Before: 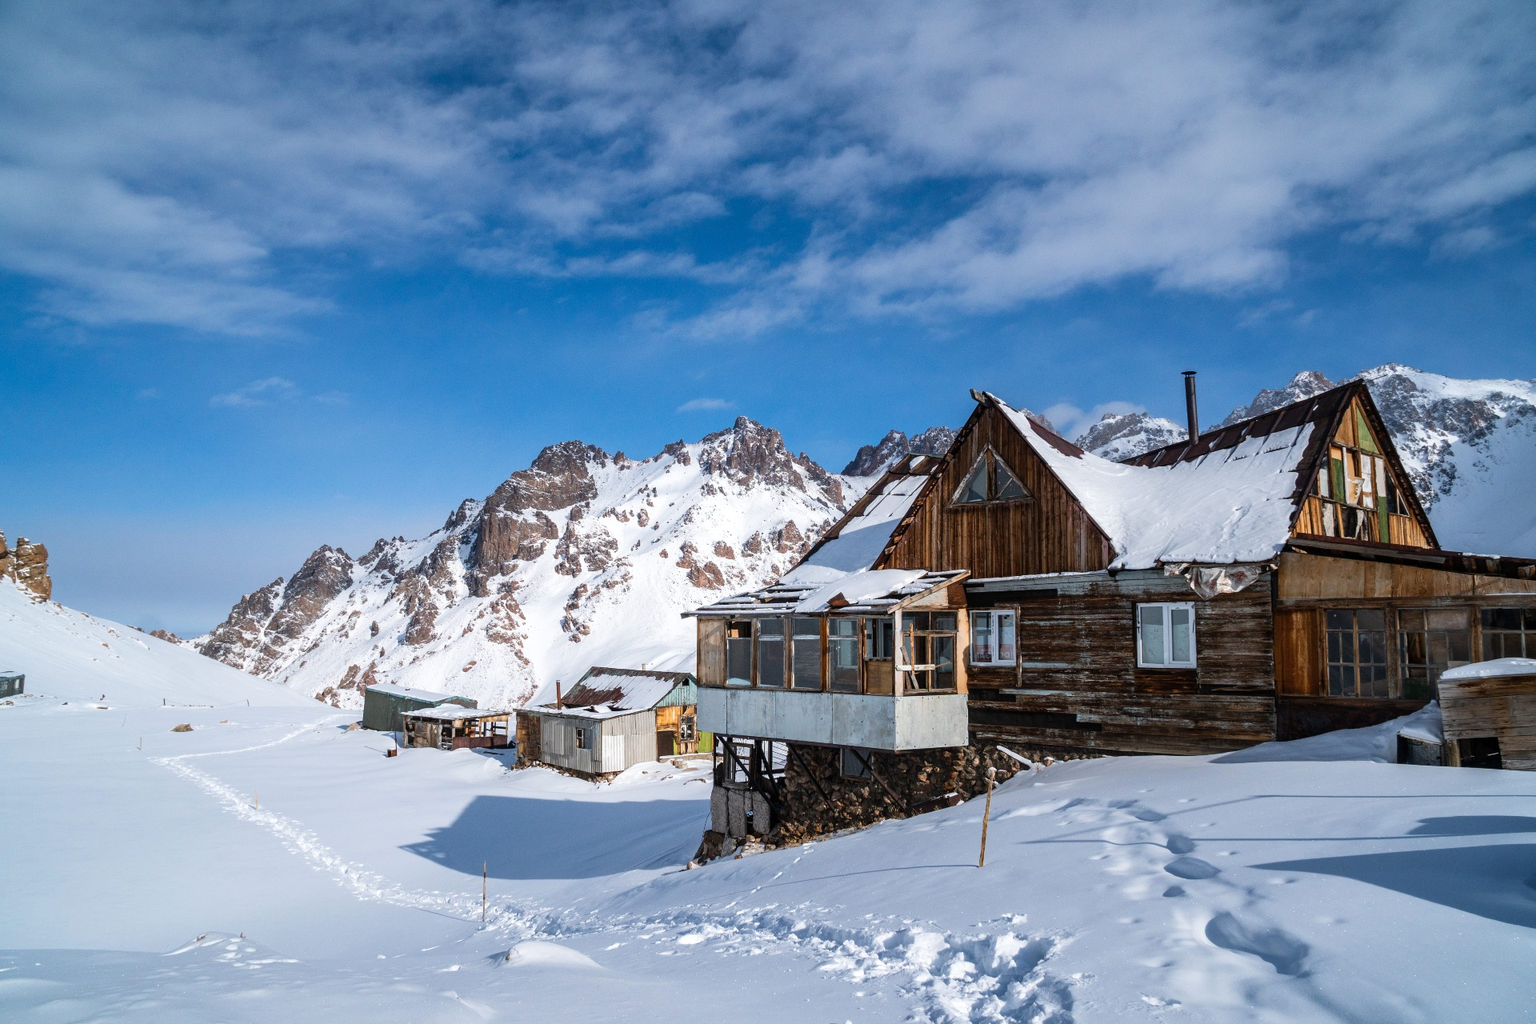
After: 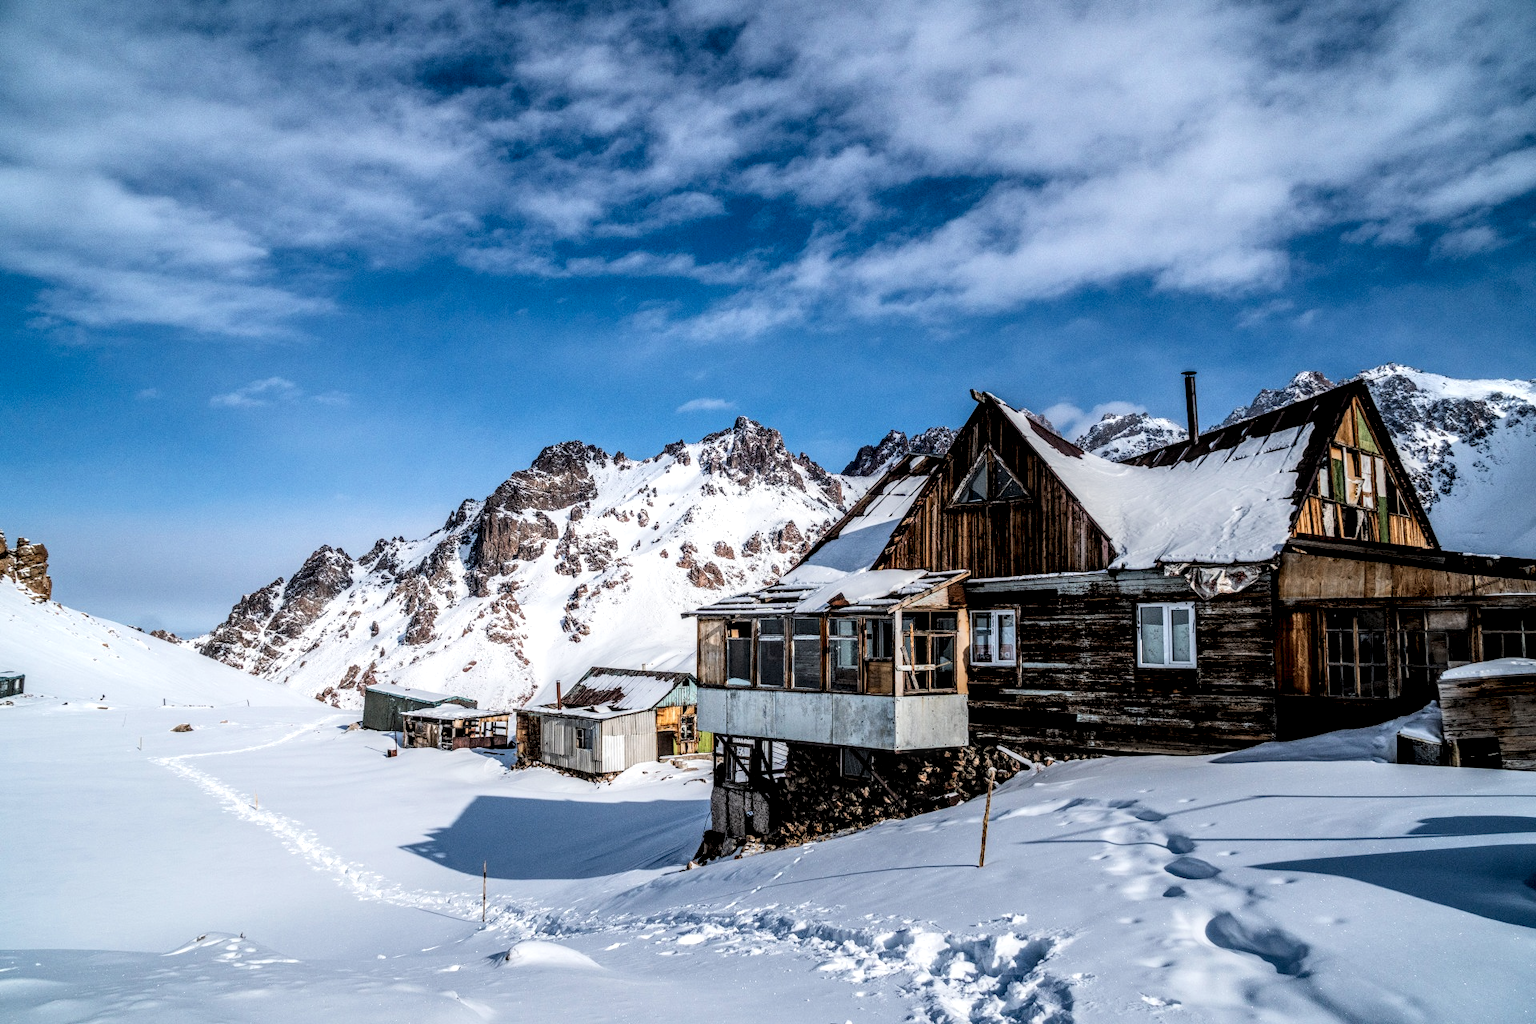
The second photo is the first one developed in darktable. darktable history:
filmic rgb: middle gray luminance 9.75%, black relative exposure -8.64 EV, white relative exposure 3.27 EV, target black luminance 0%, hardness 5.2, latitude 44.55%, contrast 1.308, highlights saturation mix 6.37%, shadows ↔ highlights balance 24.18%
local contrast: highlights 0%, shadows 2%, detail 181%
